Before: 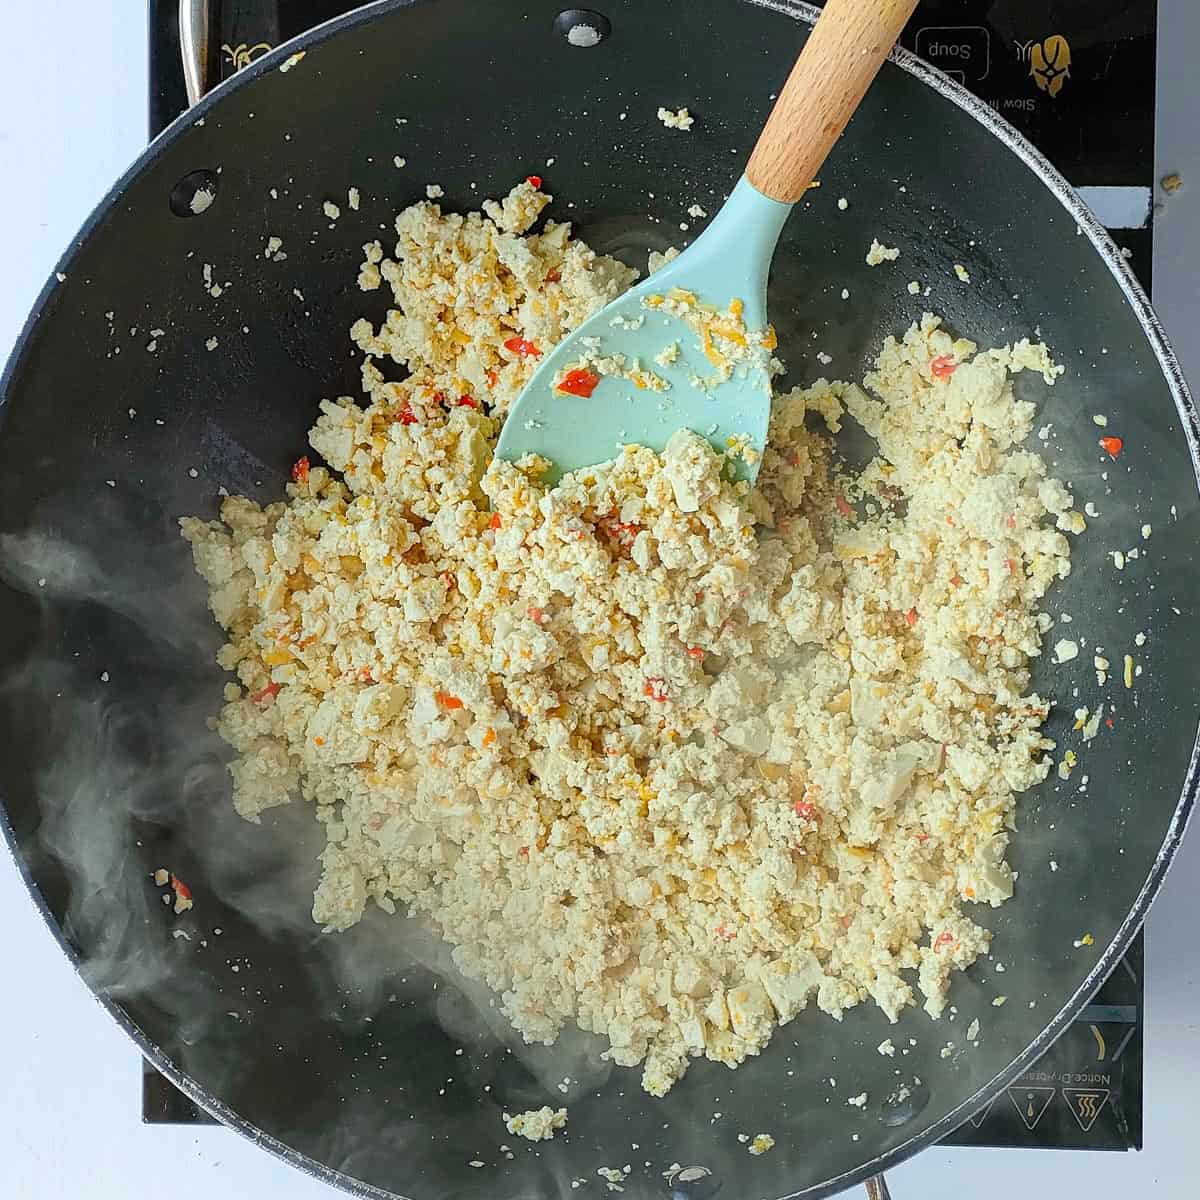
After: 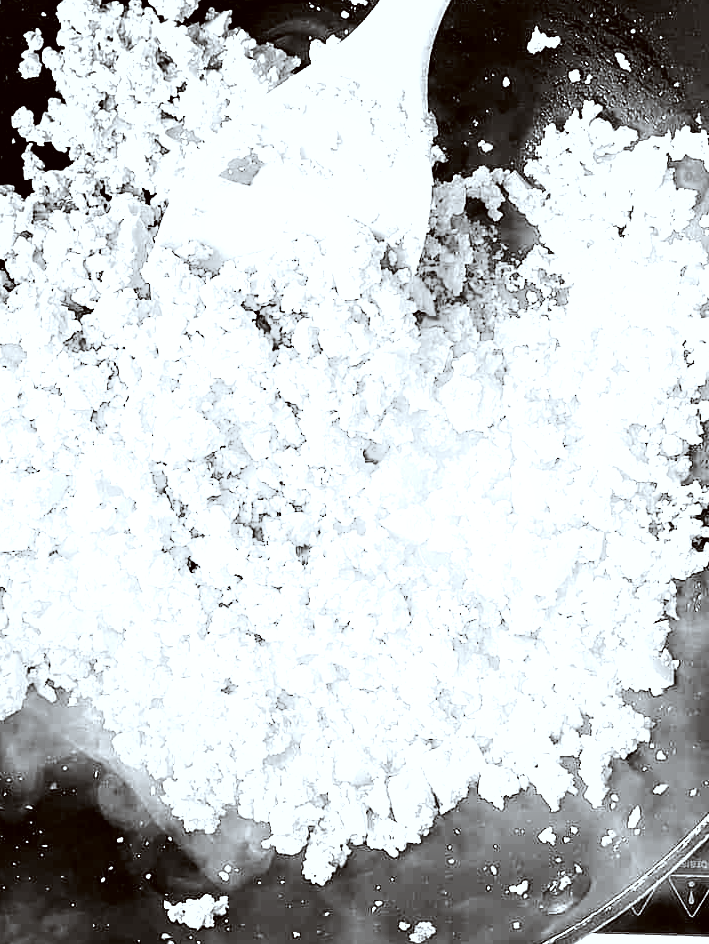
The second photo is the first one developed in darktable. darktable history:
exposure: exposure 0.6 EV, compensate highlight preservation false
color calibration: output gray [0.18, 0.41, 0.41, 0], gray › normalize channels true, illuminant same as pipeline (D50), adaptation XYZ, x 0.346, y 0.359, gamut compression 0
color correction: highlights a* -3.28, highlights b* -6.24, shadows a* 3.1, shadows b* 5.19
levels: levels [0, 0.492, 0.984]
filmic rgb: black relative exposure -8.2 EV, white relative exposure 2.2 EV, threshold 3 EV, hardness 7.11, latitude 85.74%, contrast 1.696, highlights saturation mix -4%, shadows ↔ highlights balance -2.69%, color science v5 (2021), contrast in shadows safe, contrast in highlights safe, enable highlight reconstruction true
tone equalizer: -8 EV -0.417 EV, -7 EV -0.389 EV, -6 EV -0.333 EV, -5 EV -0.222 EV, -3 EV 0.222 EV, -2 EV 0.333 EV, -1 EV 0.389 EV, +0 EV 0.417 EV, edges refinement/feathering 500, mask exposure compensation -1.57 EV, preserve details no
shadows and highlights: shadows -40.15, highlights 62.88, soften with gaussian
crop and rotate: left 28.256%, top 17.734%, right 12.656%, bottom 3.573%
